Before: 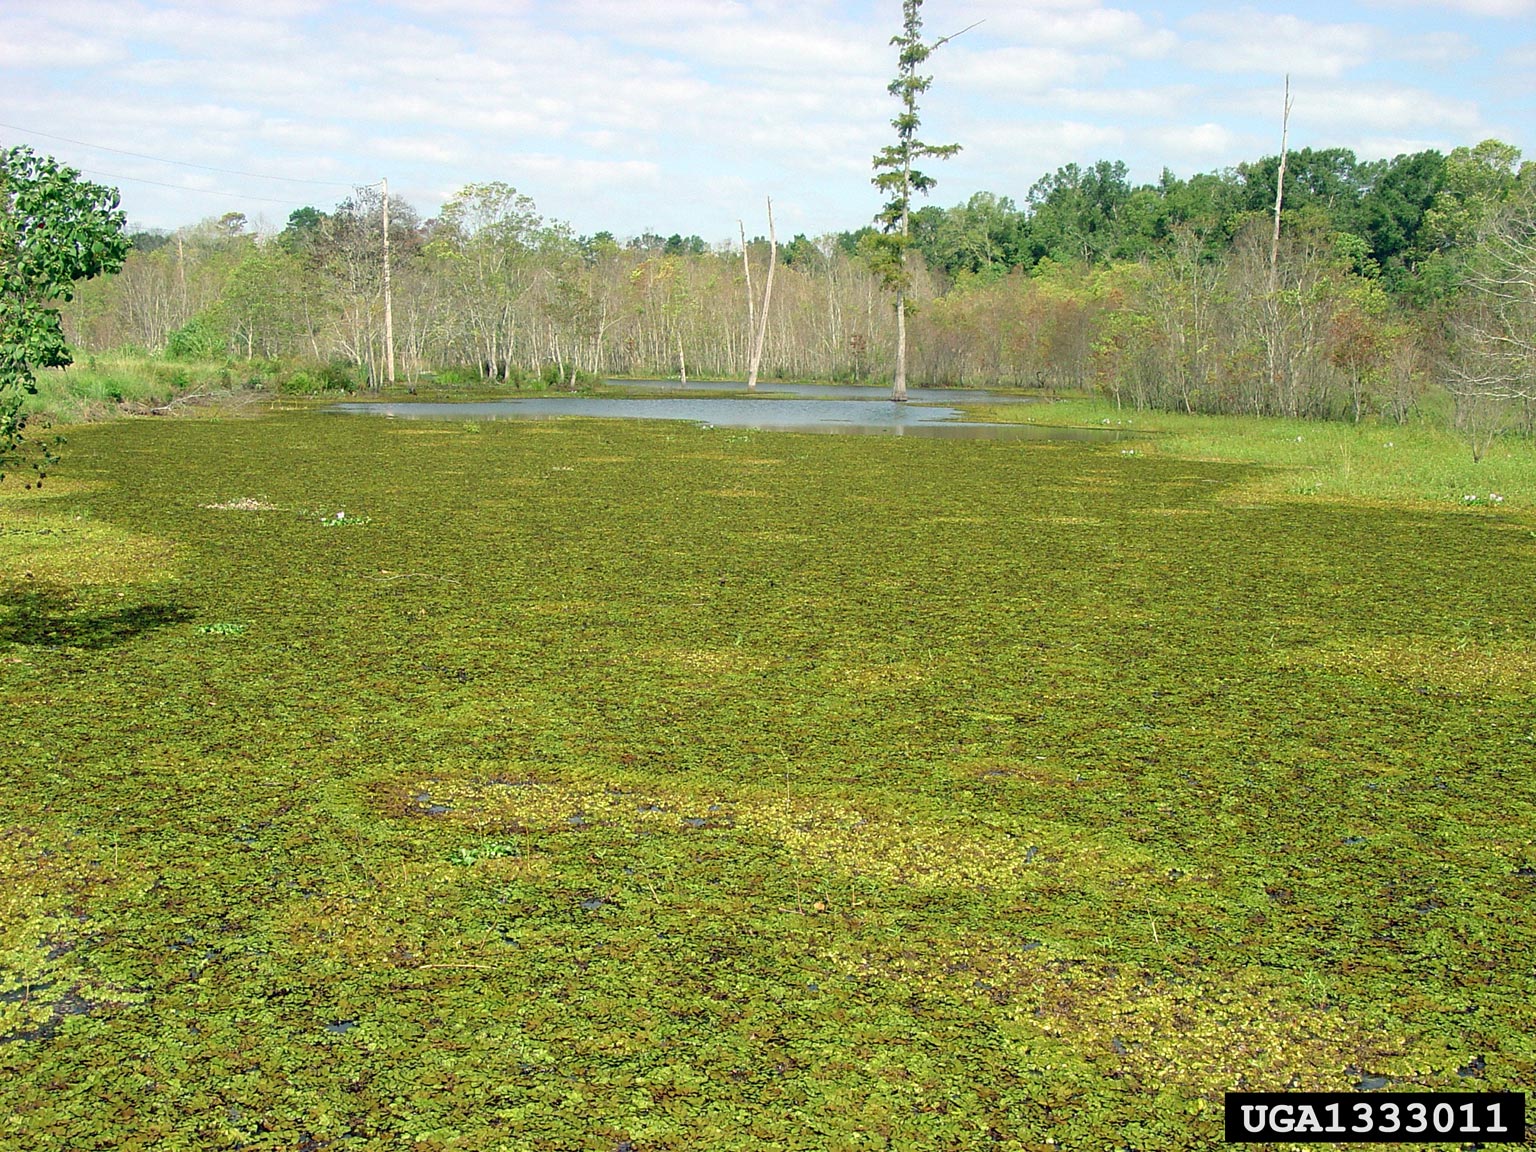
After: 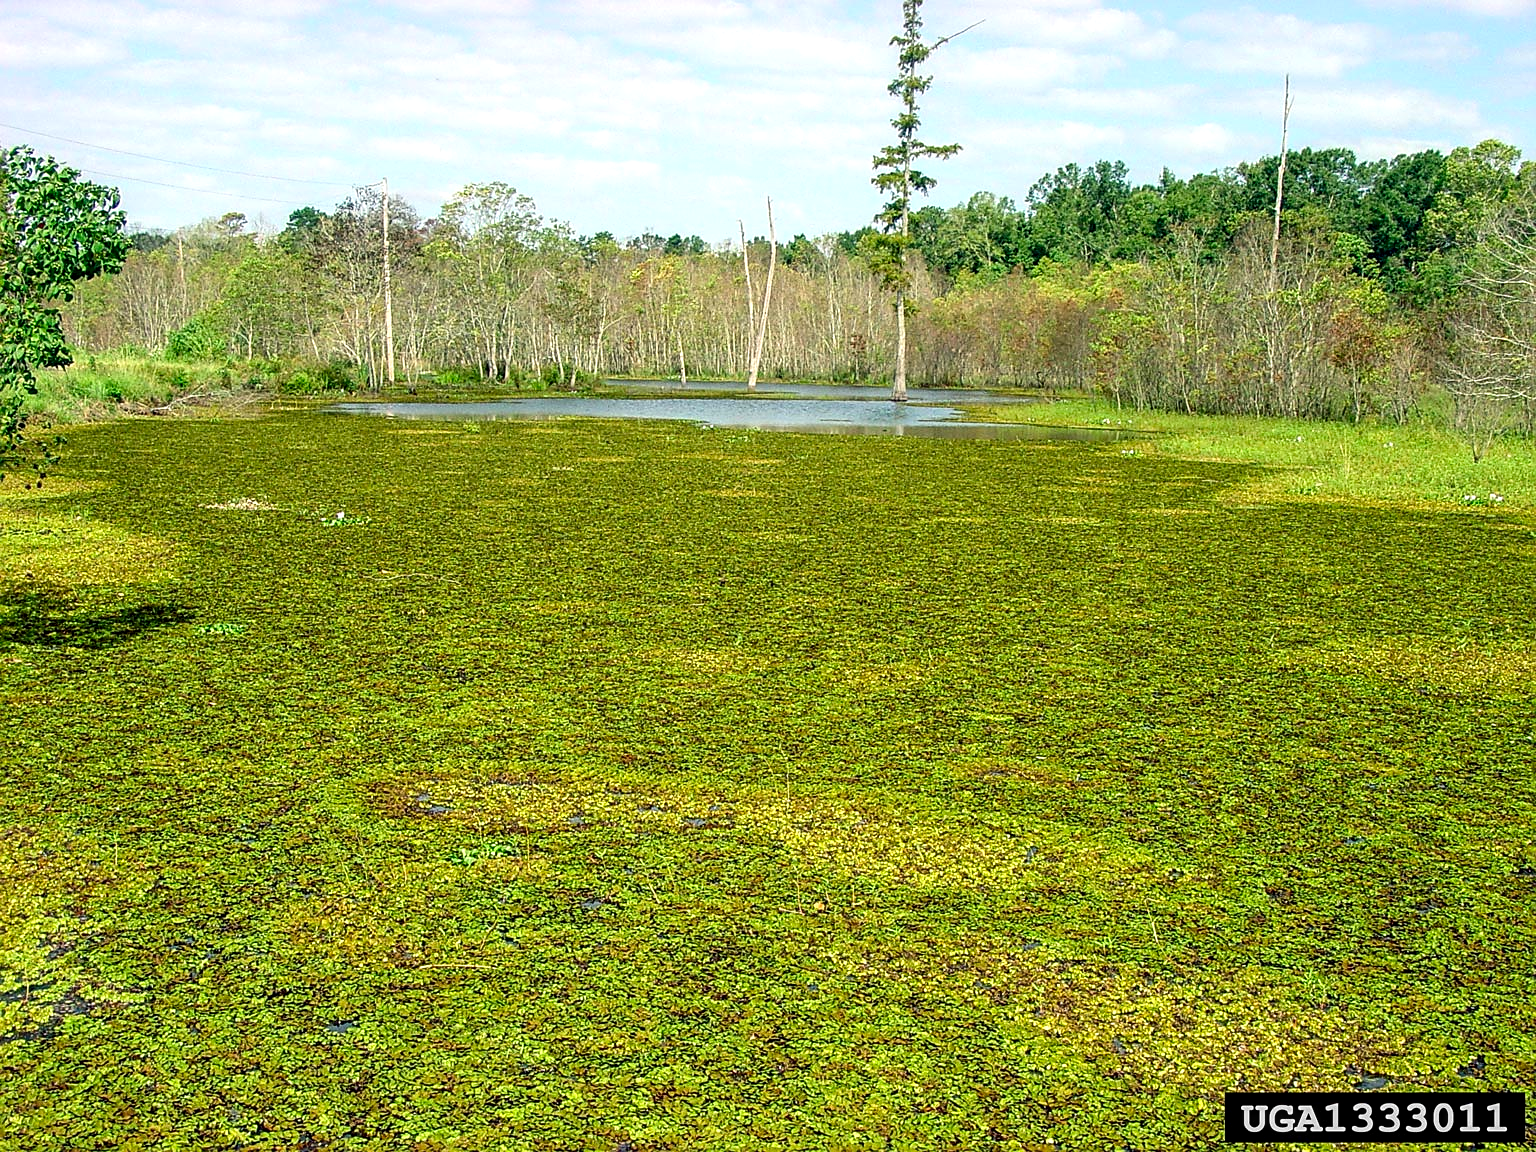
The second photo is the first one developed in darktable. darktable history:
sharpen: on, module defaults
local contrast: detail 142%
contrast brightness saturation: contrast 0.16, saturation 0.32
